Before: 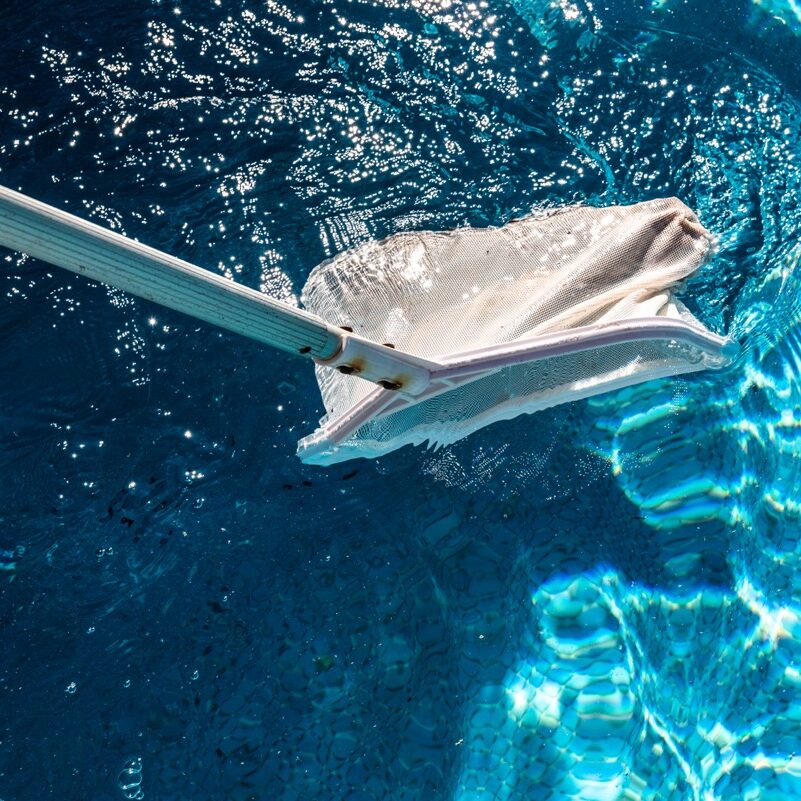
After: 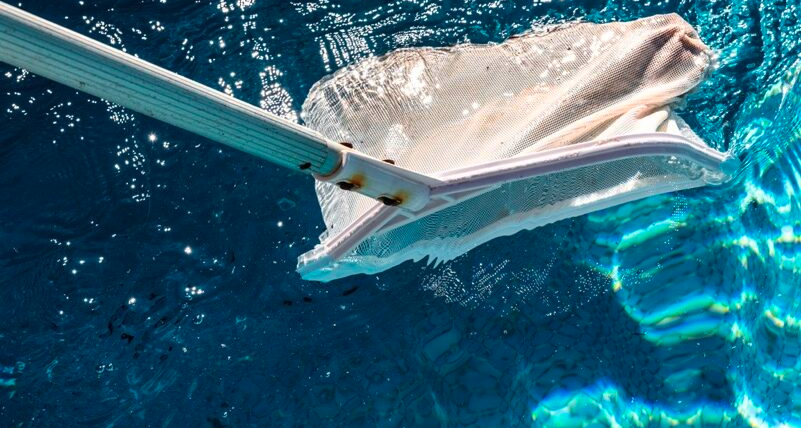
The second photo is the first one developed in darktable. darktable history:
color zones: curves: ch1 [(0.24, 0.634) (0.75, 0.5)]; ch2 [(0.253, 0.437) (0.745, 0.491)], mix 102.12%
crop and rotate: top 23.043%, bottom 23.437%
